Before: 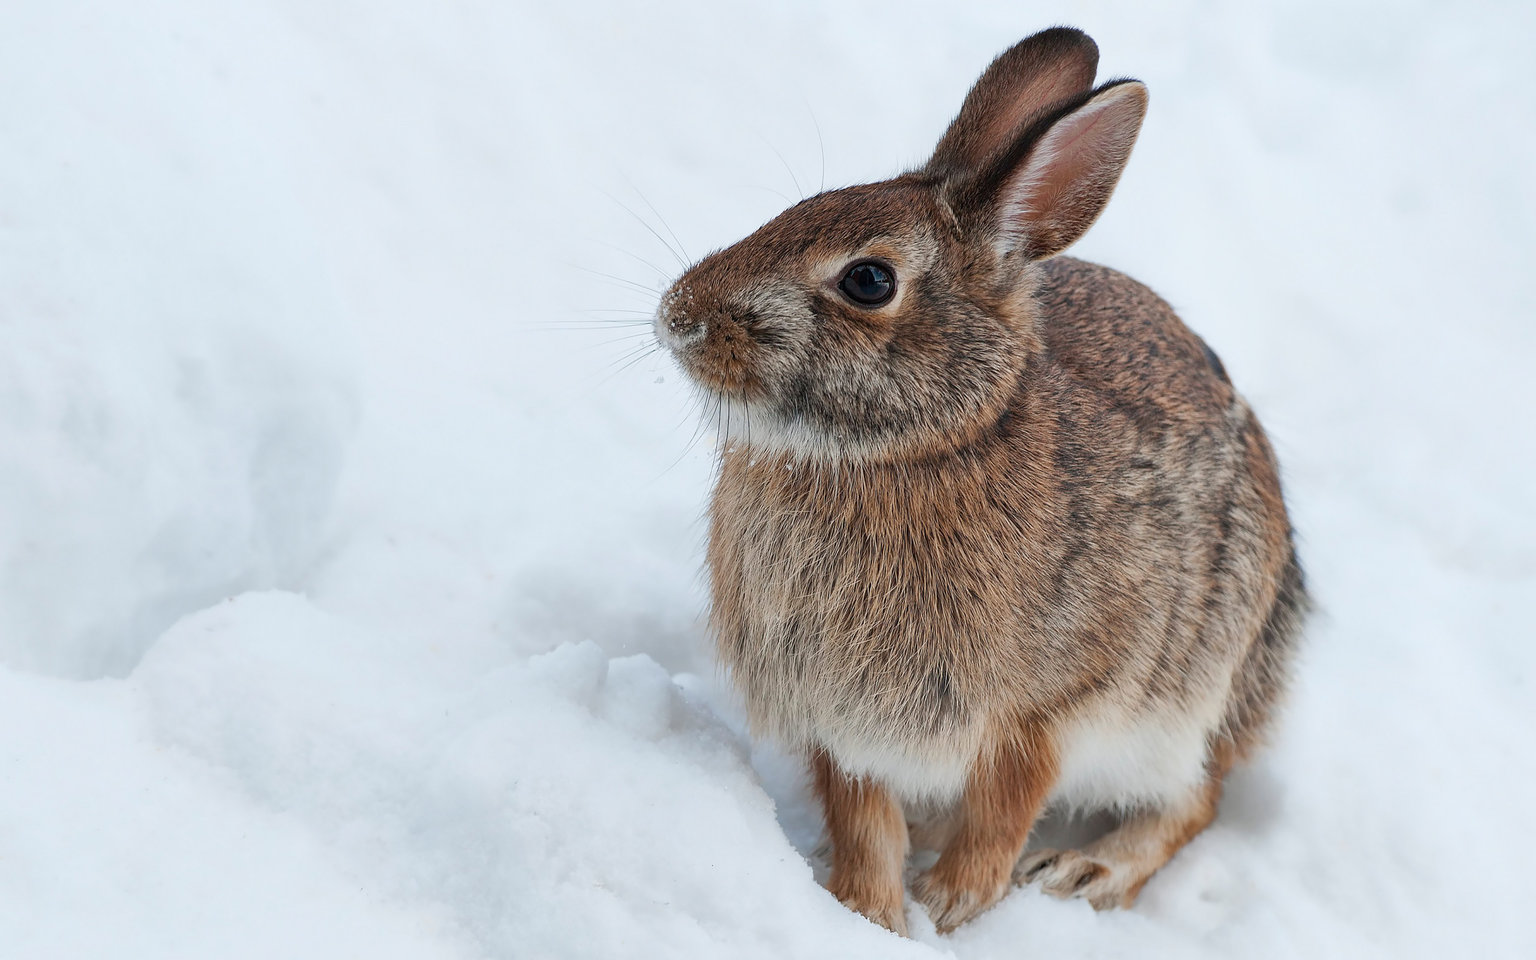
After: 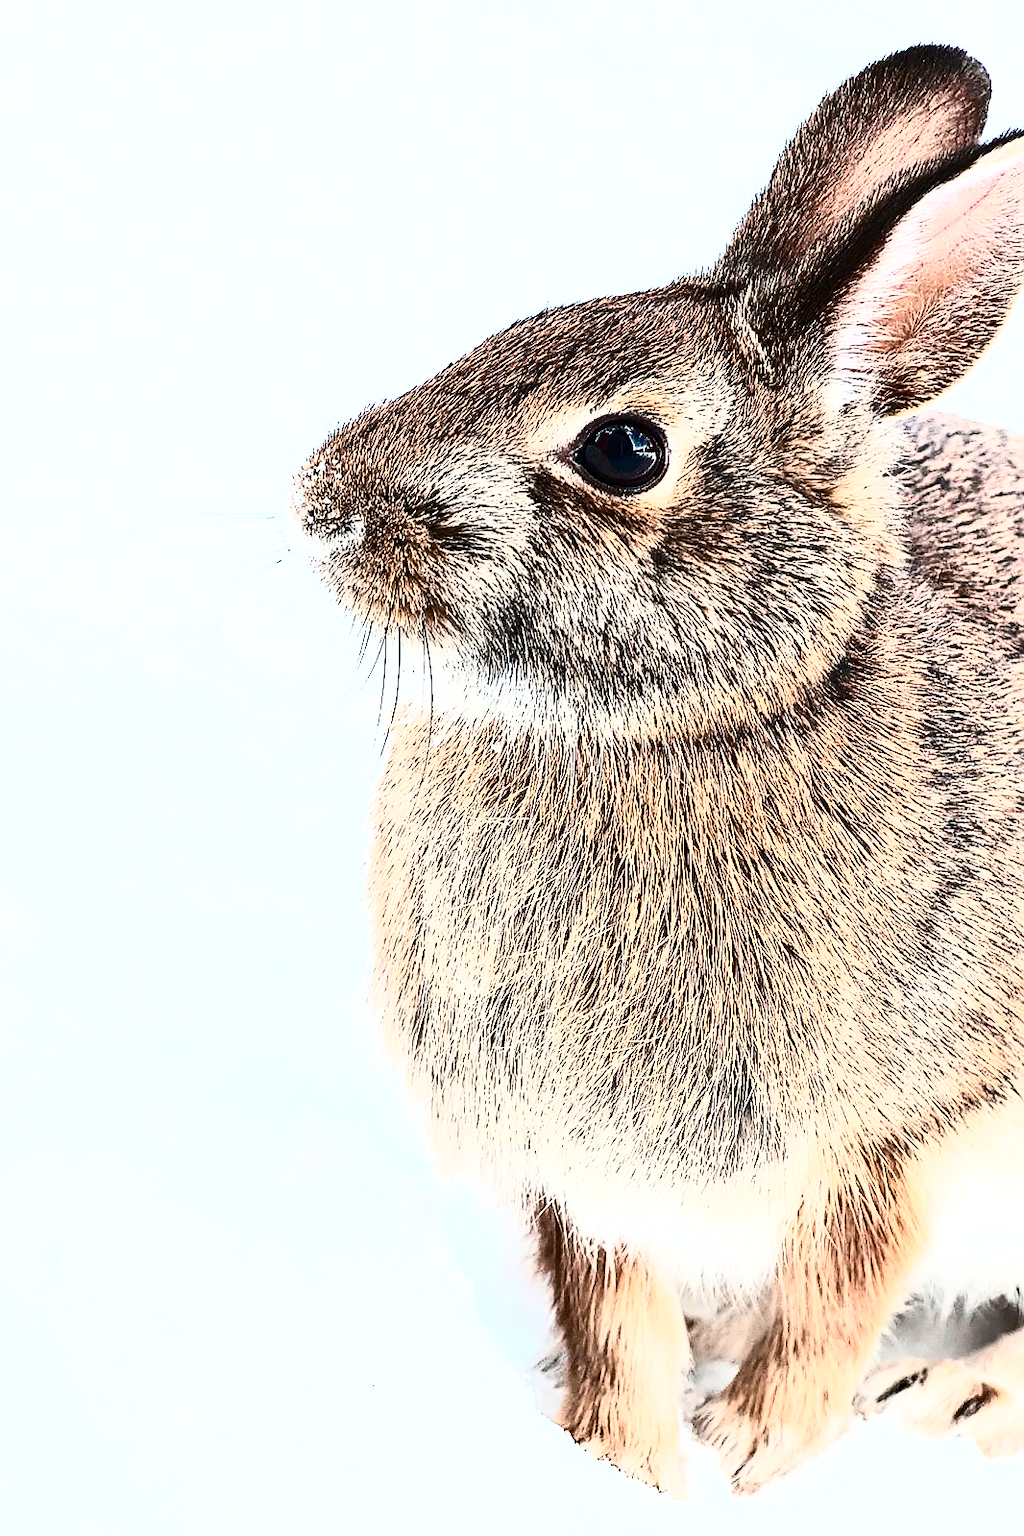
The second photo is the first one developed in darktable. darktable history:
exposure: black level correction 0, exposure 1.1 EV, compensate highlight preservation false
crop: left 31.229%, right 27.105%
sharpen: on, module defaults
contrast brightness saturation: contrast 0.93, brightness 0.2
